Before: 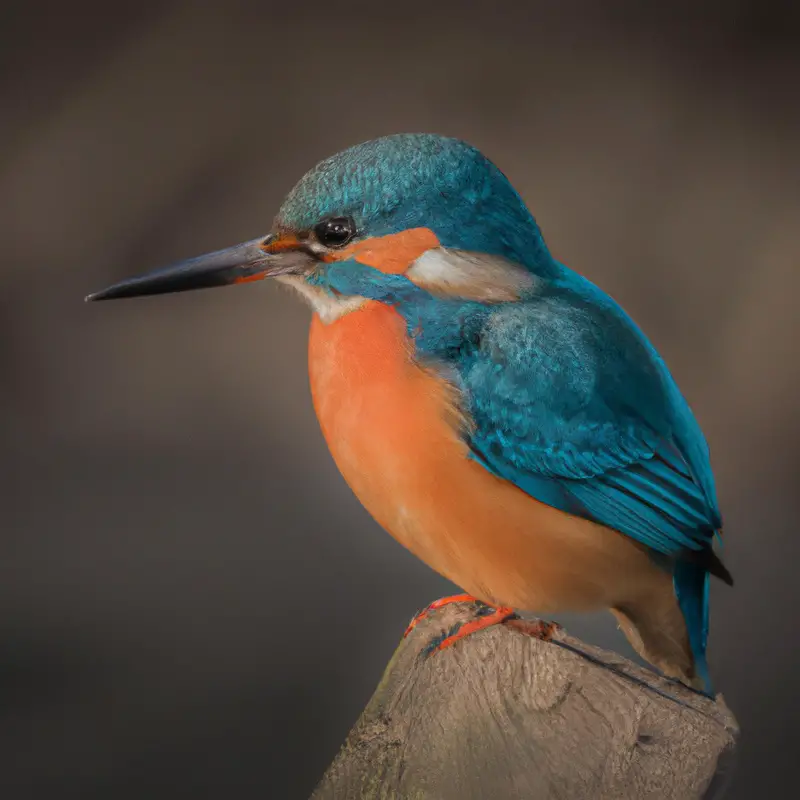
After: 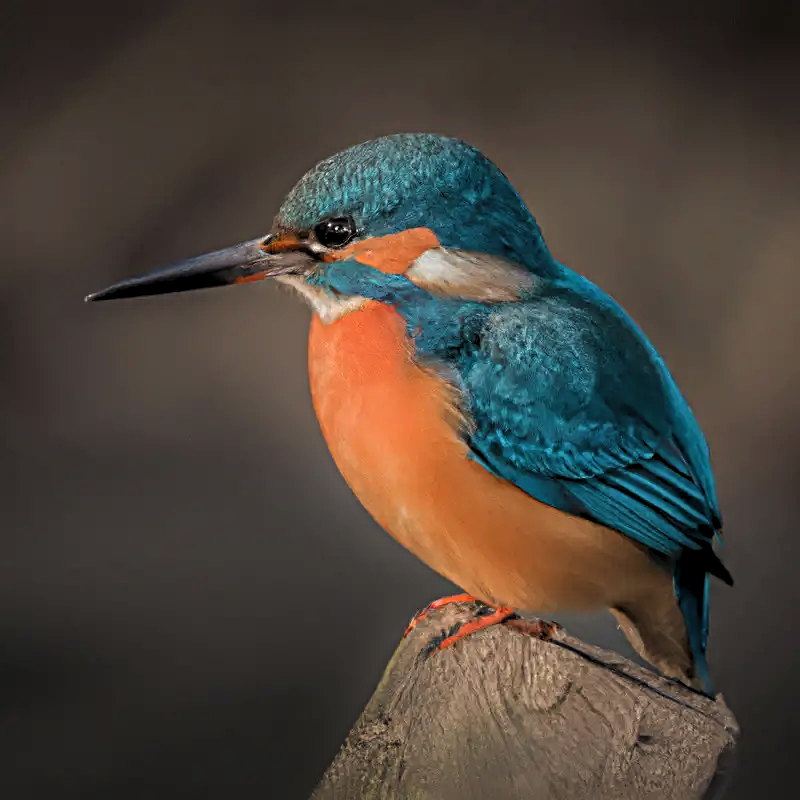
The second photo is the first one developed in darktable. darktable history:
sharpen: radius 4.909
levels: levels [0.062, 0.494, 0.925]
